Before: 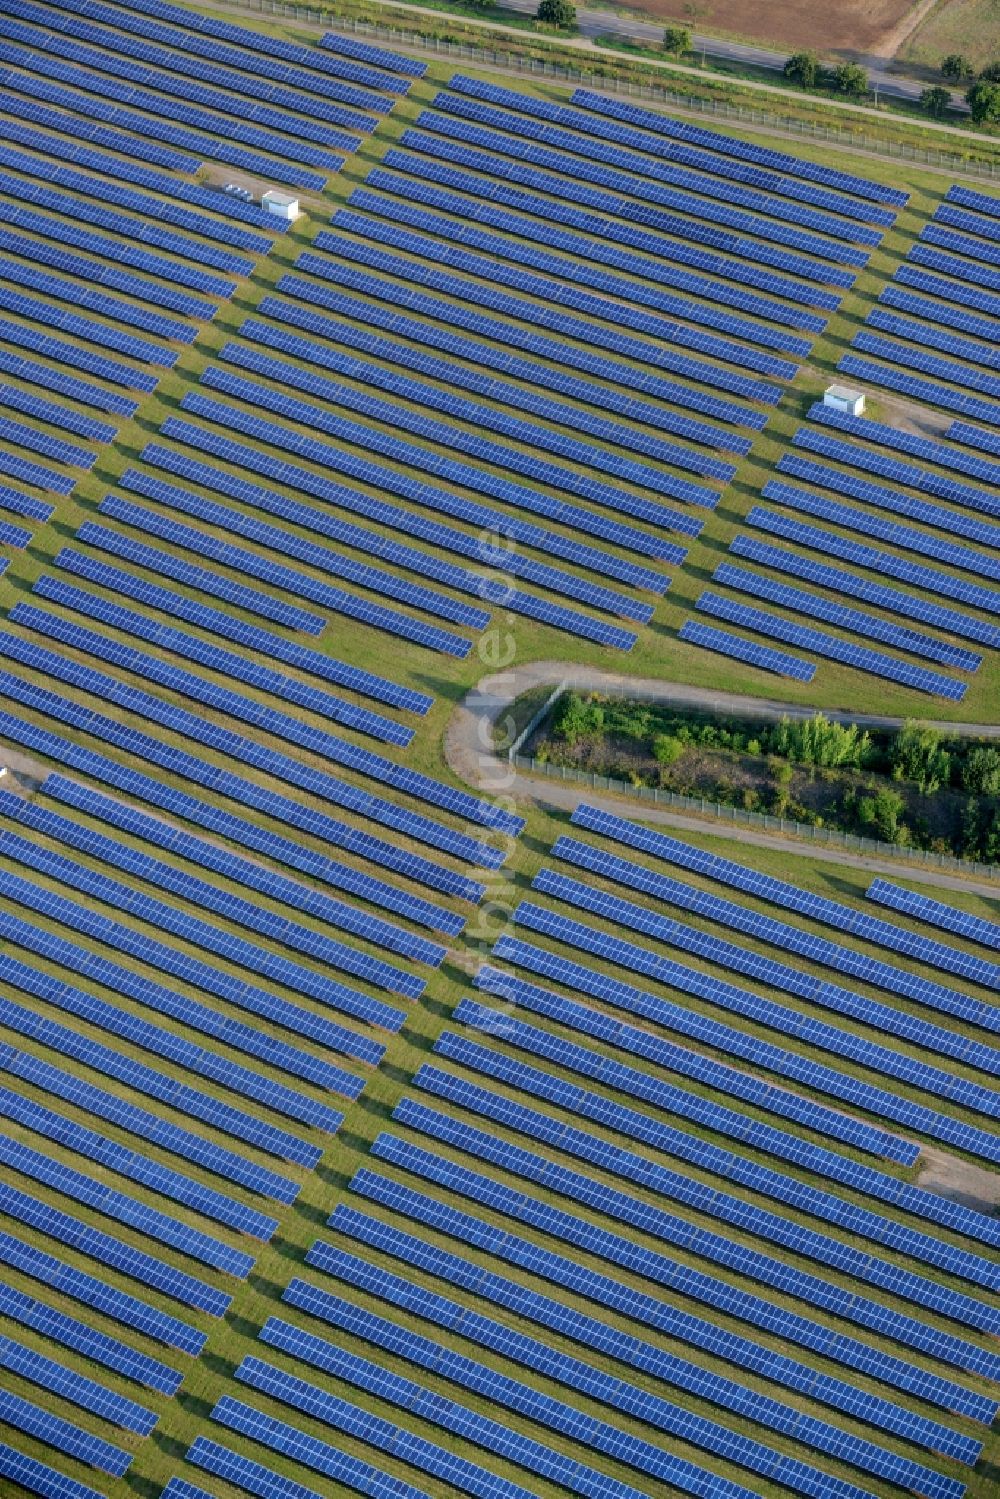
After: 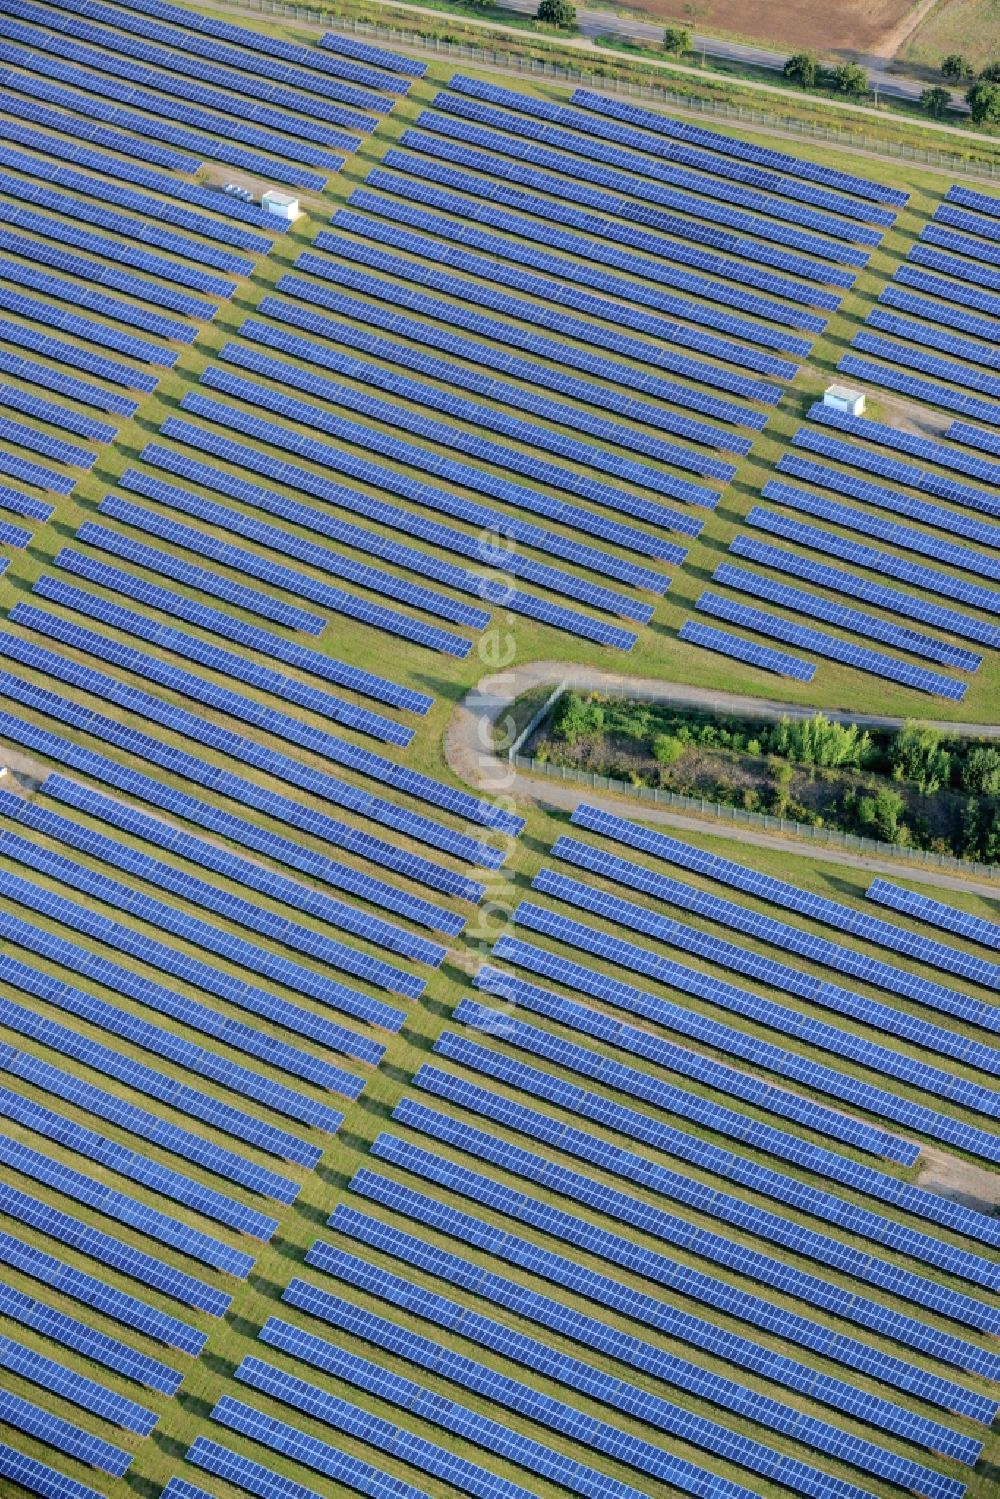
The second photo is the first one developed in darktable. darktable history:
tone curve: curves: ch0 [(0, 0) (0.003, 0.022) (0.011, 0.025) (0.025, 0.032) (0.044, 0.055) (0.069, 0.089) (0.1, 0.133) (0.136, 0.18) (0.177, 0.231) (0.224, 0.291) (0.277, 0.35) (0.335, 0.42) (0.399, 0.496) (0.468, 0.561) (0.543, 0.632) (0.623, 0.706) (0.709, 0.783) (0.801, 0.865) (0.898, 0.947) (1, 1)], color space Lab, independent channels, preserve colors none
haze removal: compatibility mode true, adaptive false
